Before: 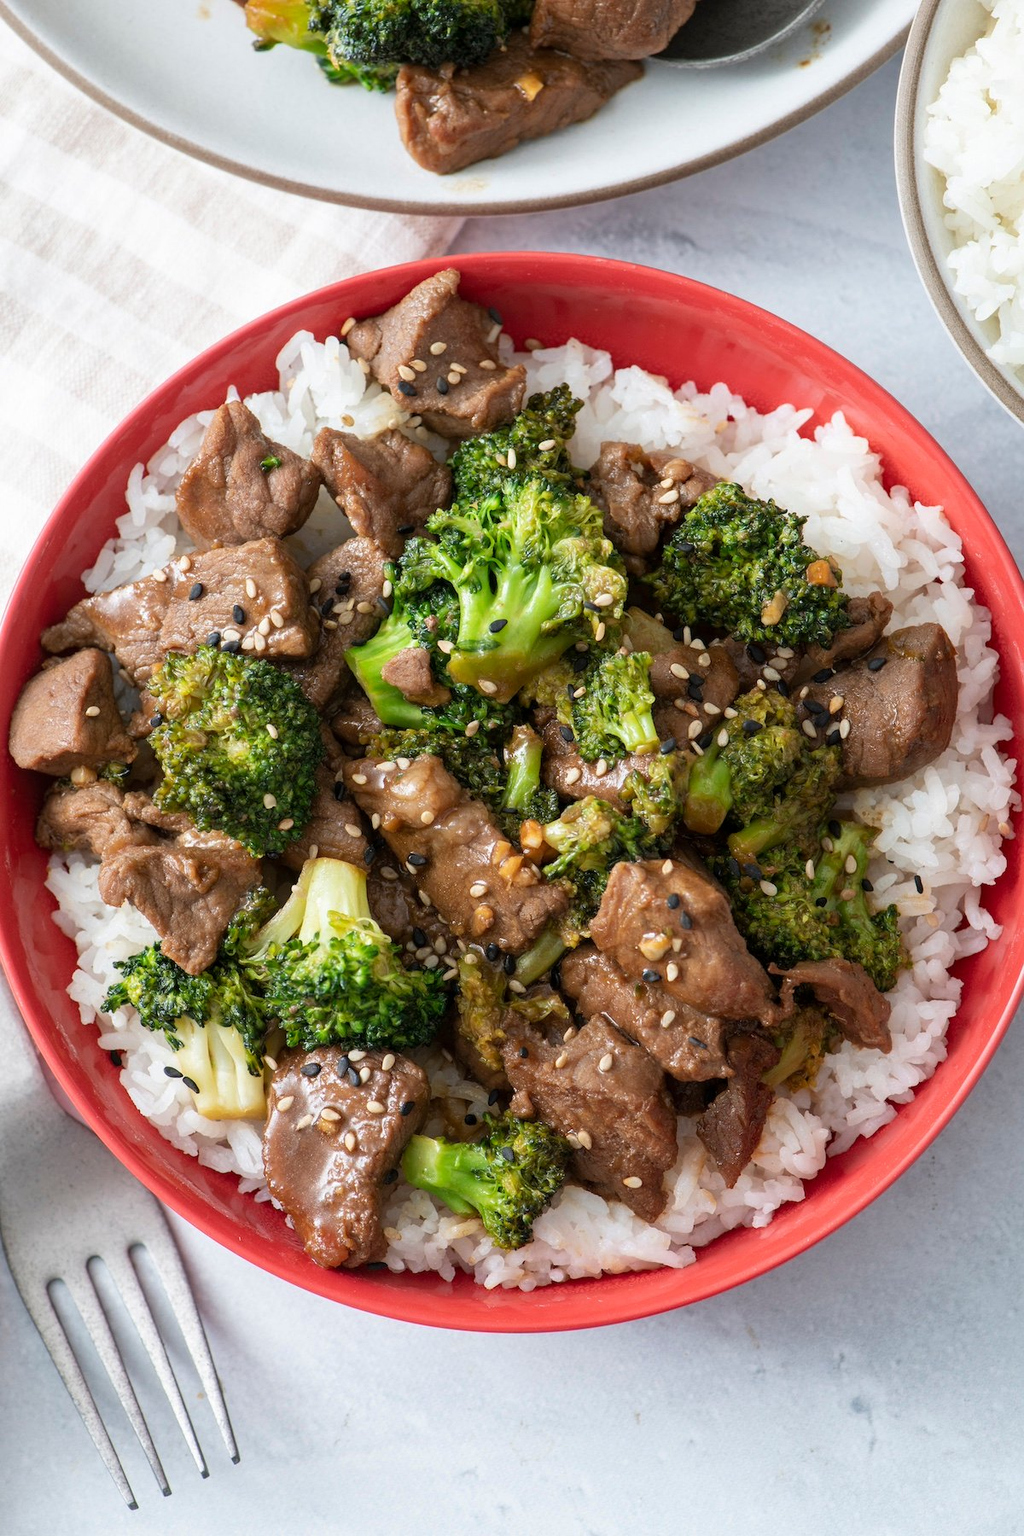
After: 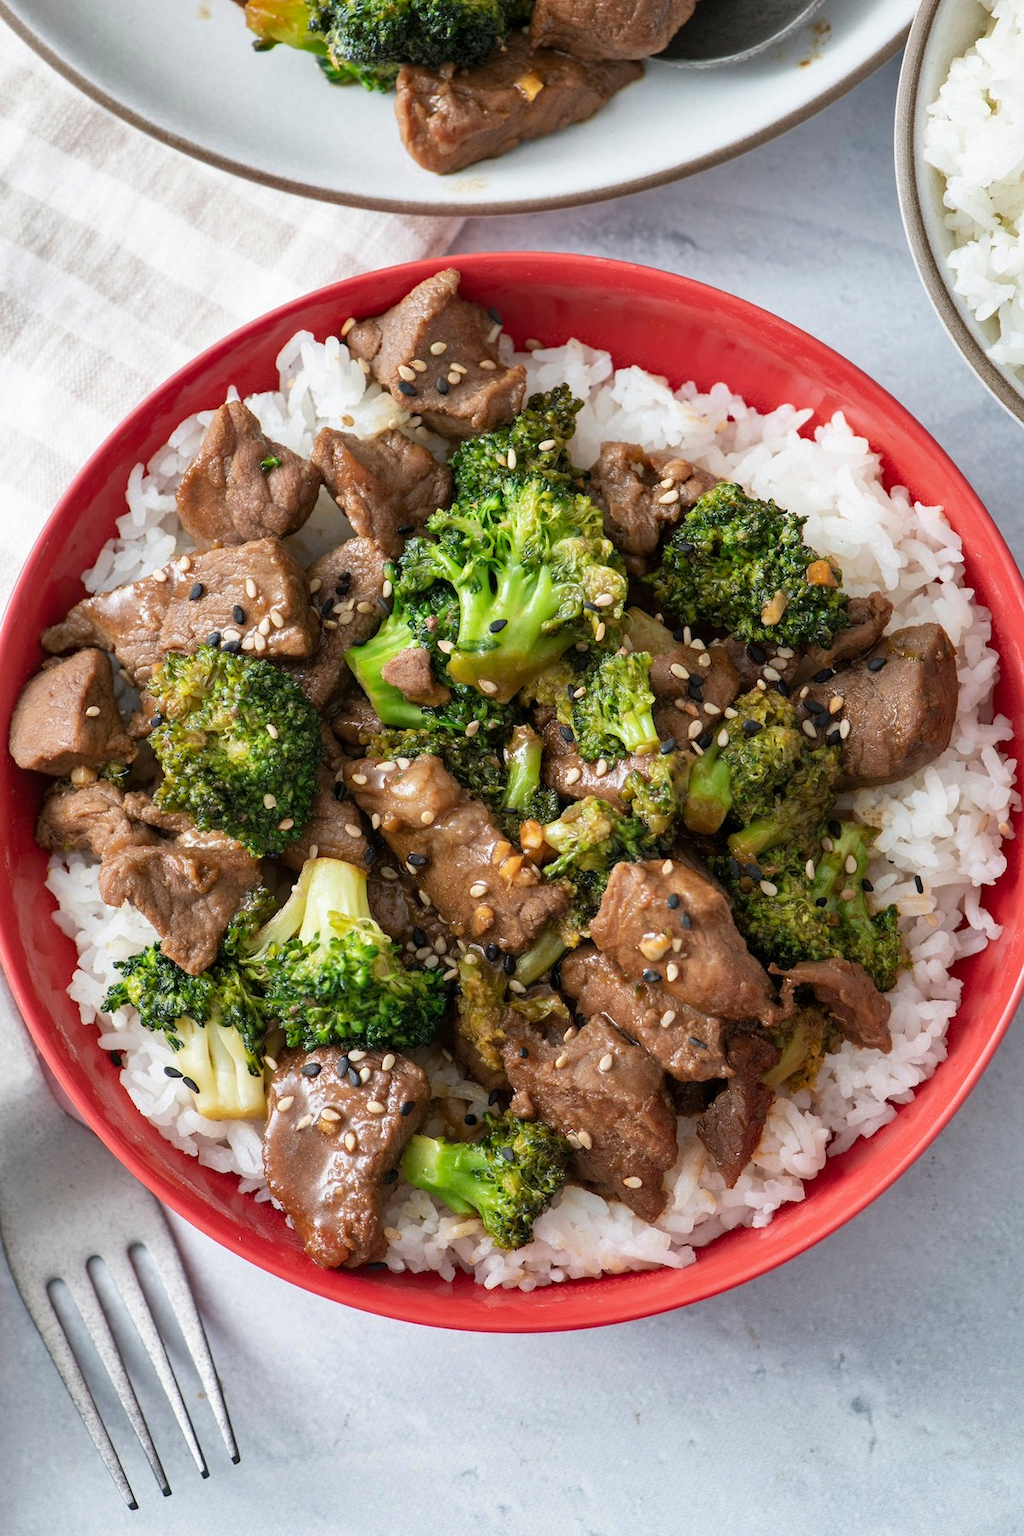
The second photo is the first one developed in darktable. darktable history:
shadows and highlights: soften with gaussian
rotate and perspective: automatic cropping original format, crop left 0, crop top 0
